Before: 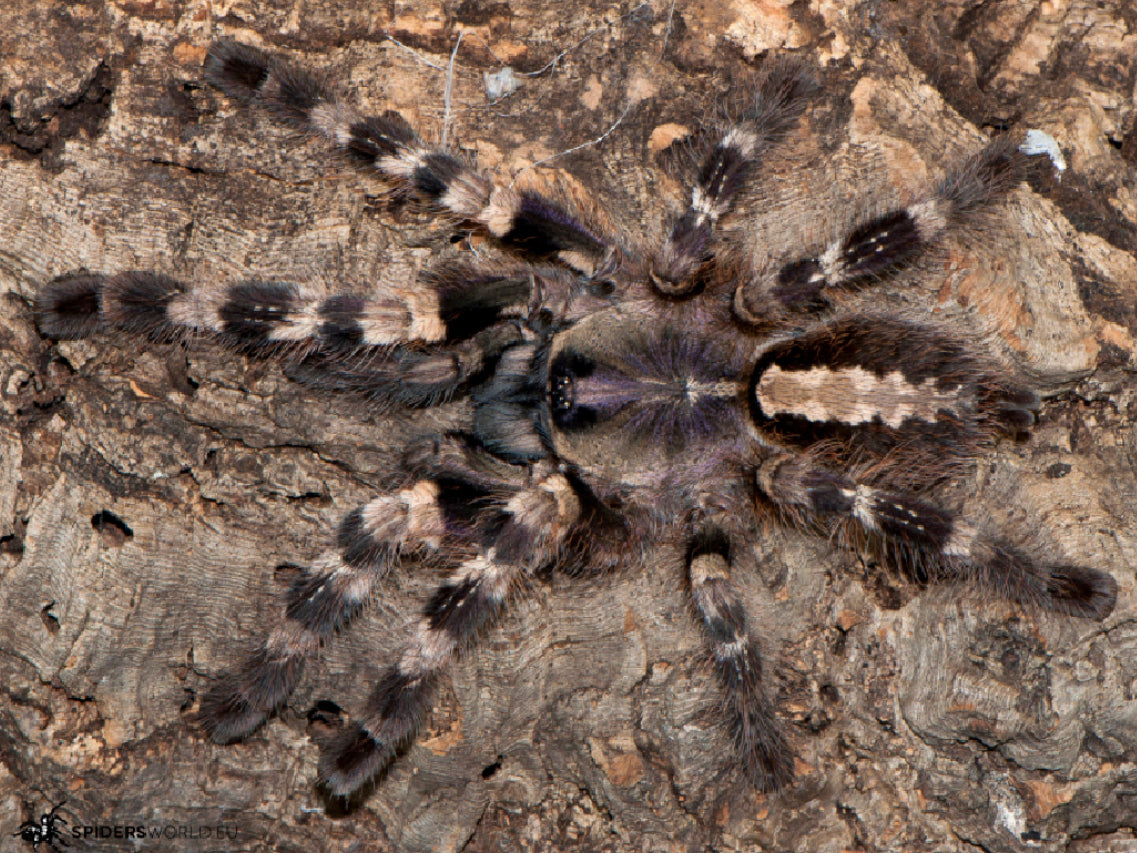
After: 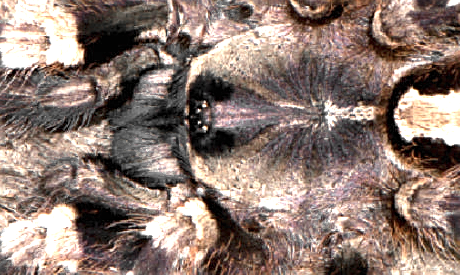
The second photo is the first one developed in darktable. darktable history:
sharpen: on, module defaults
crop: left 31.873%, top 32.39%, right 27.612%, bottom 35.261%
exposure: black level correction 0, exposure 1.405 EV, compensate exposure bias true, compensate highlight preservation false
color zones: curves: ch0 [(0, 0.447) (0.184, 0.543) (0.323, 0.476) (0.429, 0.445) (0.571, 0.443) (0.714, 0.451) (0.857, 0.452) (1, 0.447)]; ch1 [(0, 0.464) (0.176, 0.46) (0.287, 0.177) (0.429, 0.002) (0.571, 0) (0.714, 0) (0.857, 0) (1, 0.464)], process mode strong
